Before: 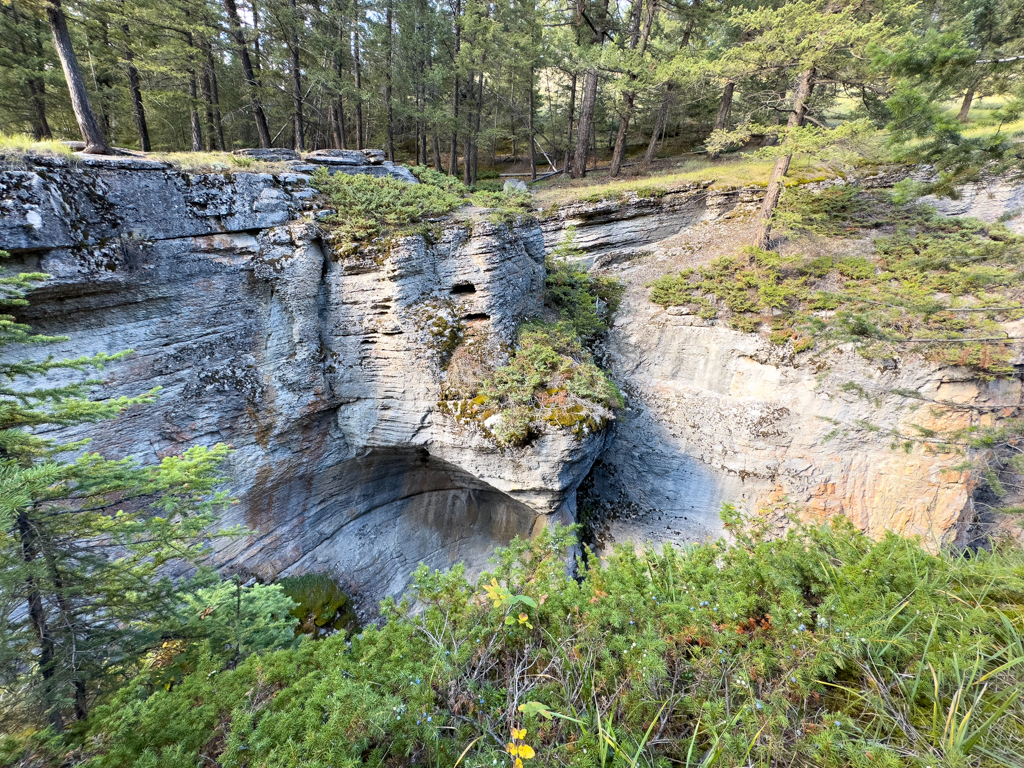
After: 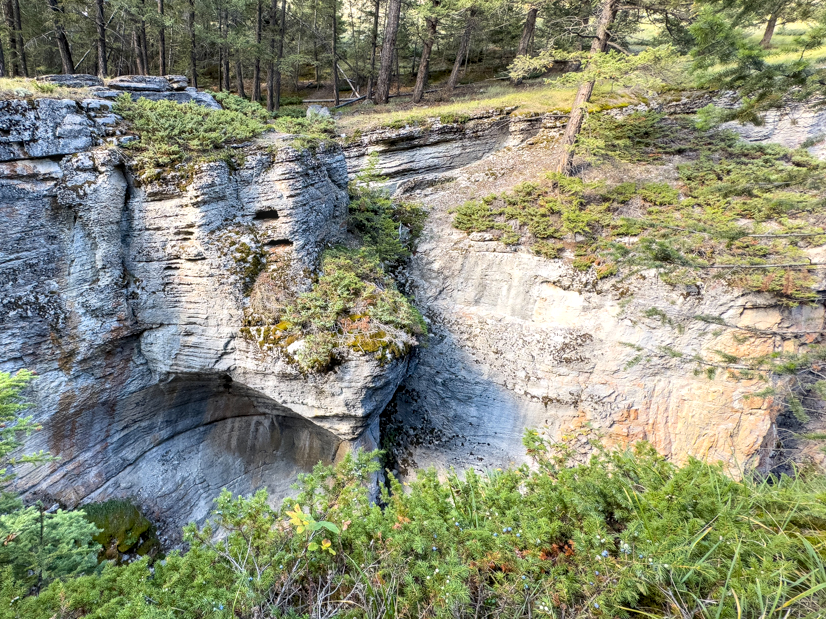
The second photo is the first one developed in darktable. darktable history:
crop: left 19.258%, top 9.742%, bottom 9.616%
local contrast: on, module defaults
